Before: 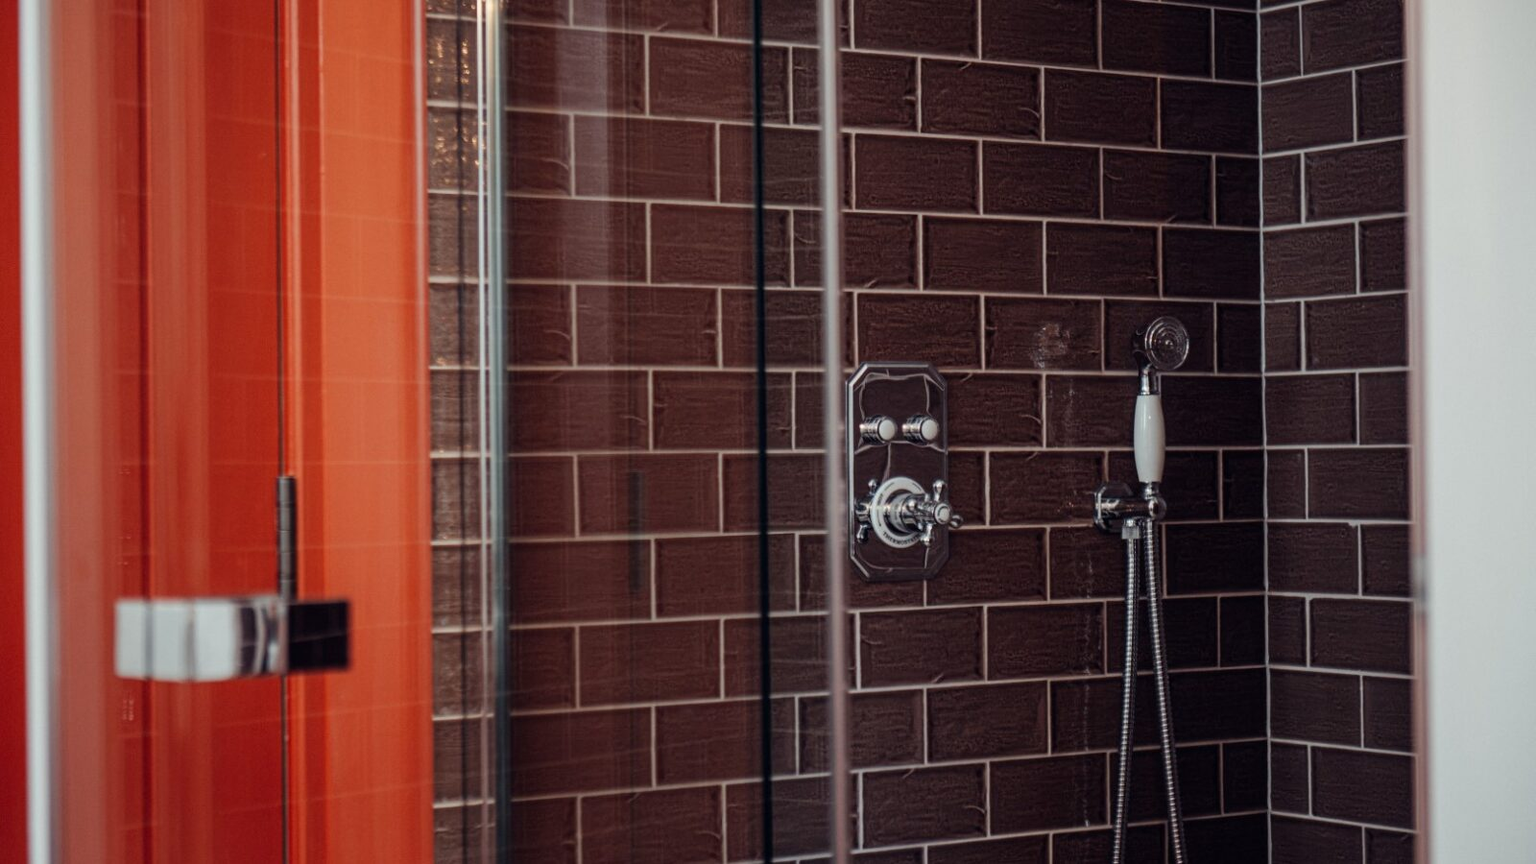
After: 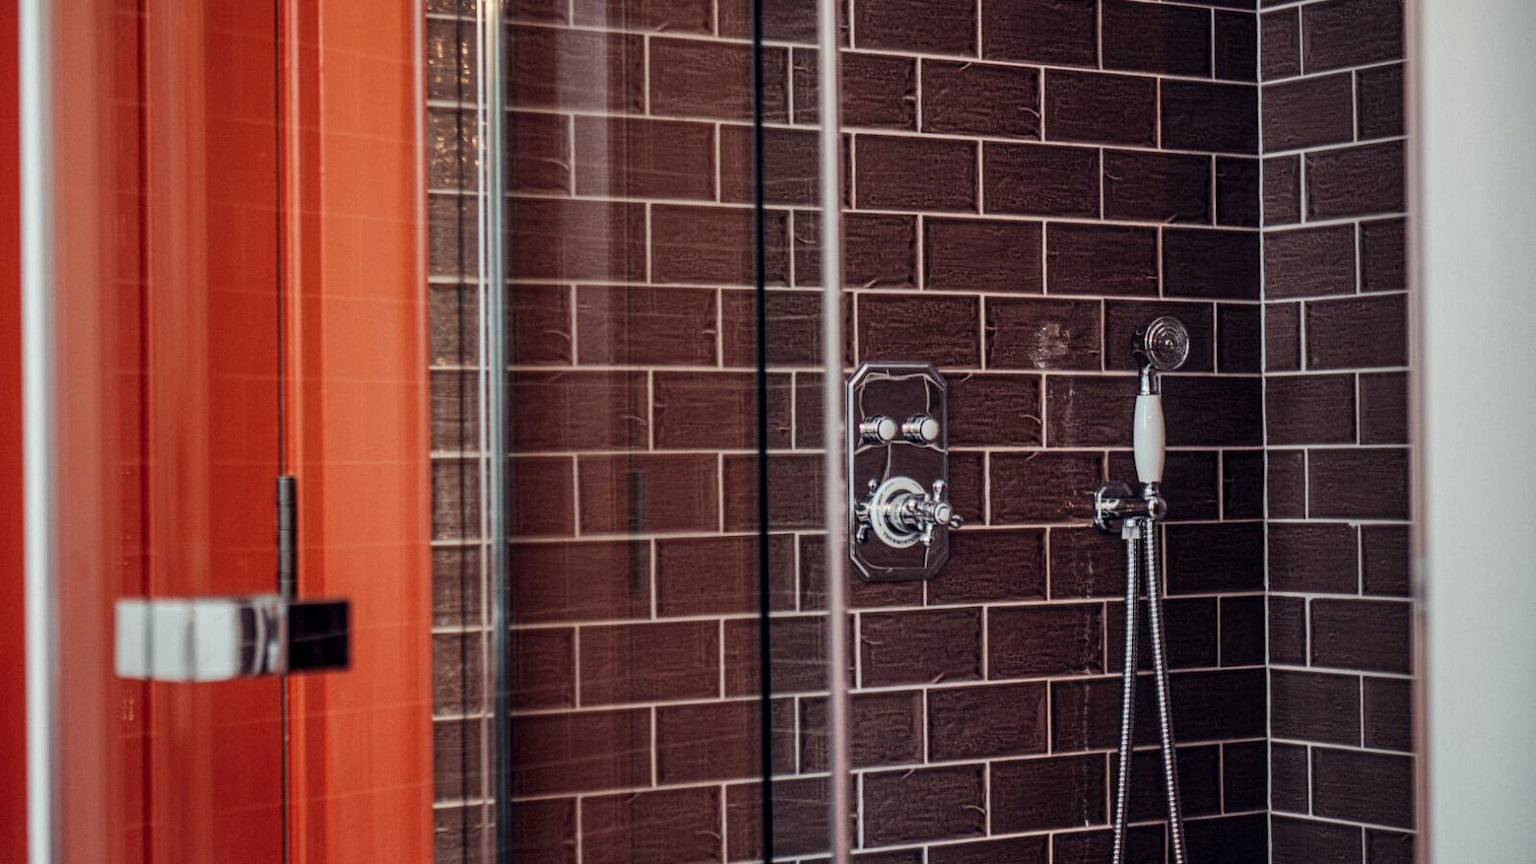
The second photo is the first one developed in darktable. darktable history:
local contrast: on, module defaults
shadows and highlights: radius 106.58, shadows 44.85, highlights -66.33, low approximation 0.01, soften with gaussian
